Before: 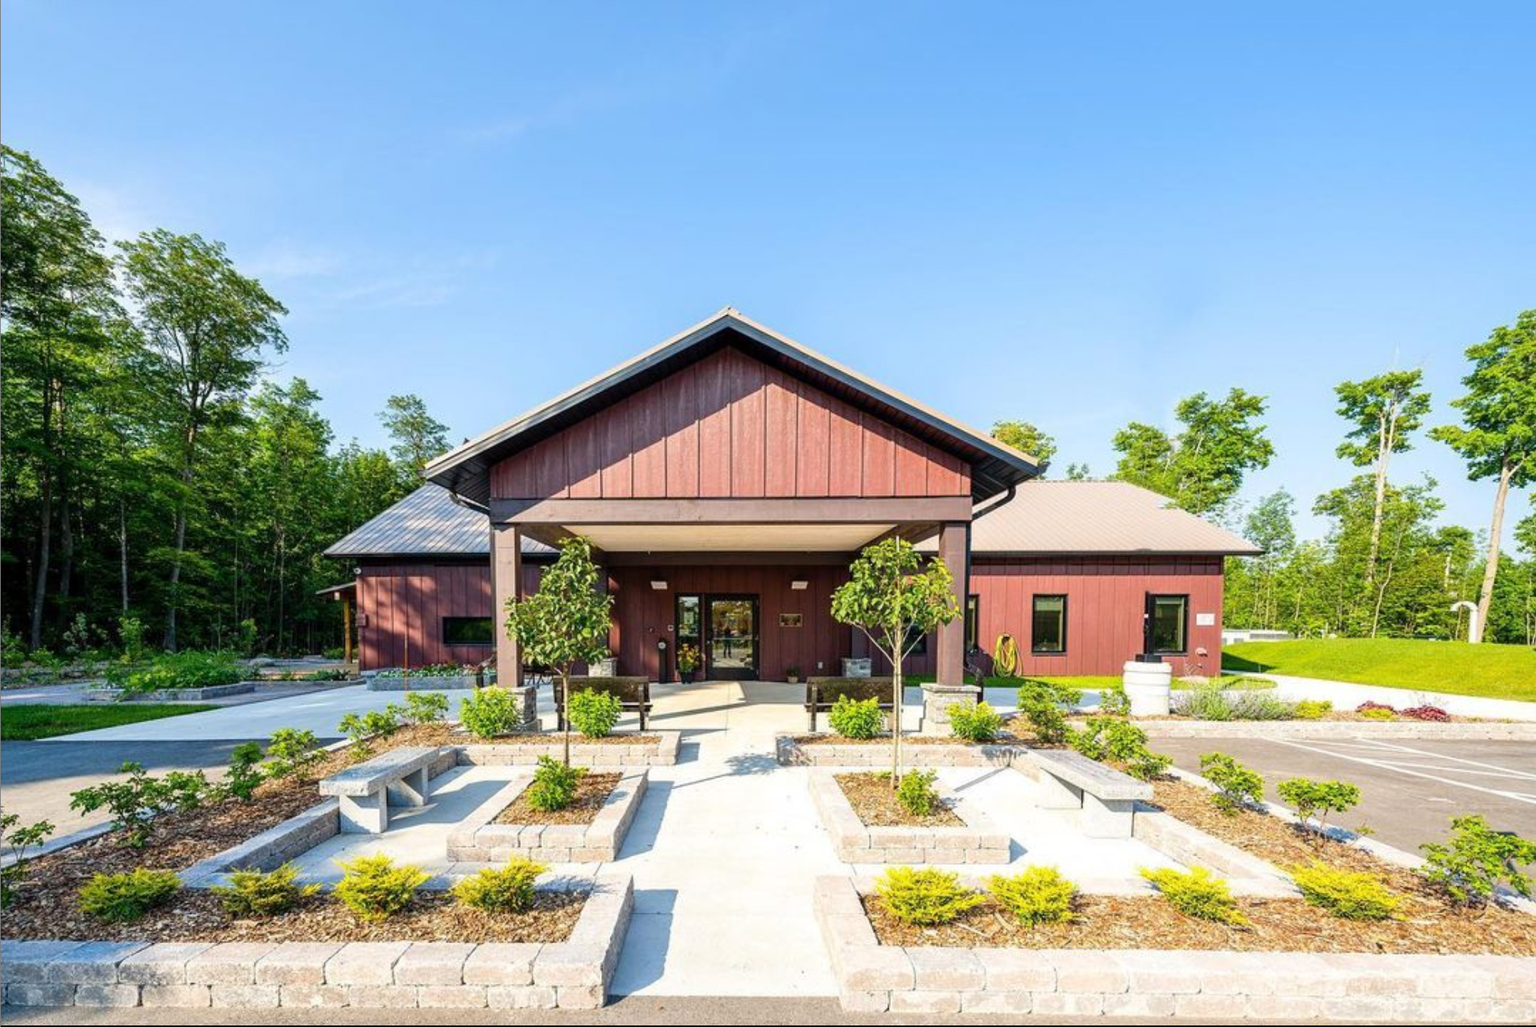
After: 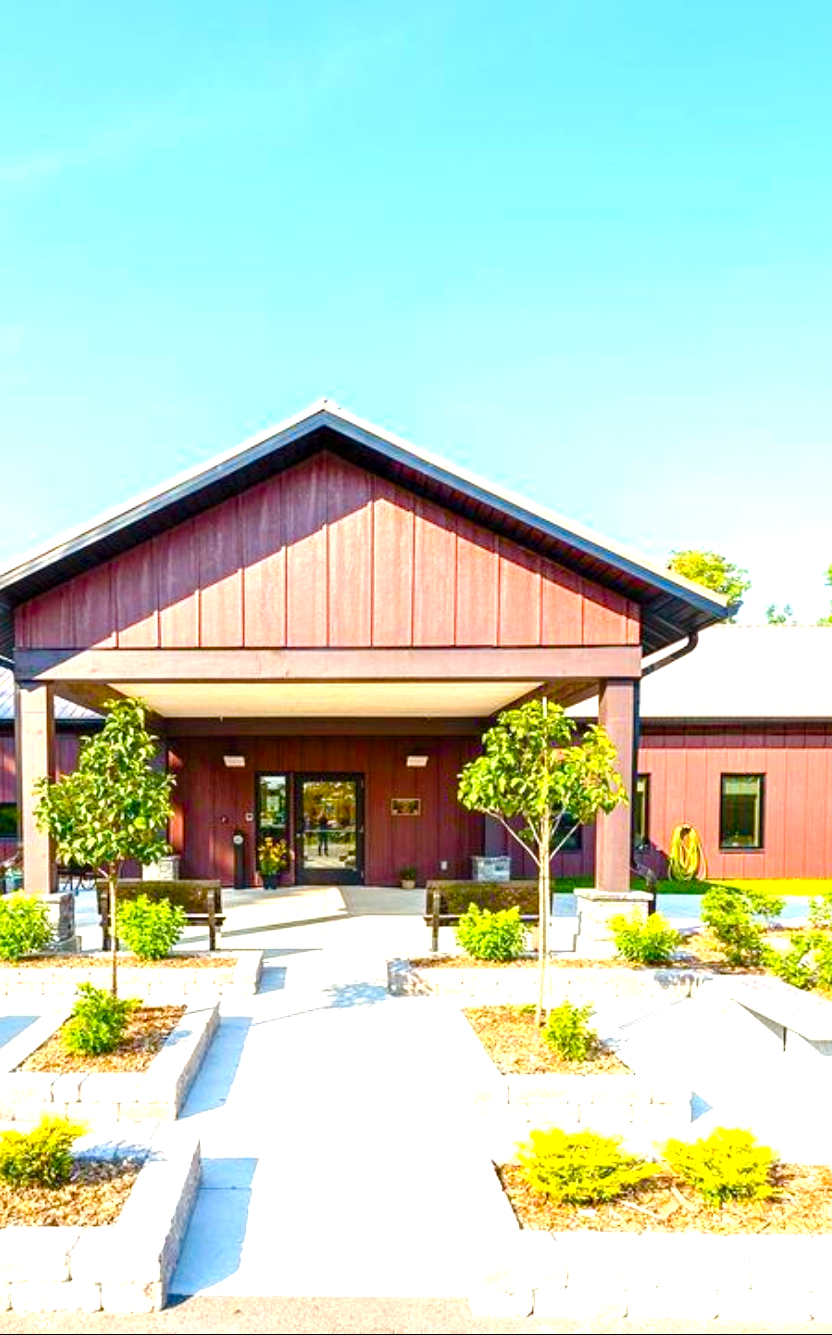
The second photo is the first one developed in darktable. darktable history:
exposure: exposure 0.935 EV, compensate highlight preservation false
base curve: curves: ch0 [(0, 0) (0.283, 0.295) (1, 1)], preserve colors none
white balance: emerald 1
color balance rgb: perceptual saturation grading › global saturation 20%, perceptual saturation grading › highlights -25%, perceptual saturation grading › shadows 50.52%, global vibrance 40.24%
crop: left 31.229%, right 27.105%
